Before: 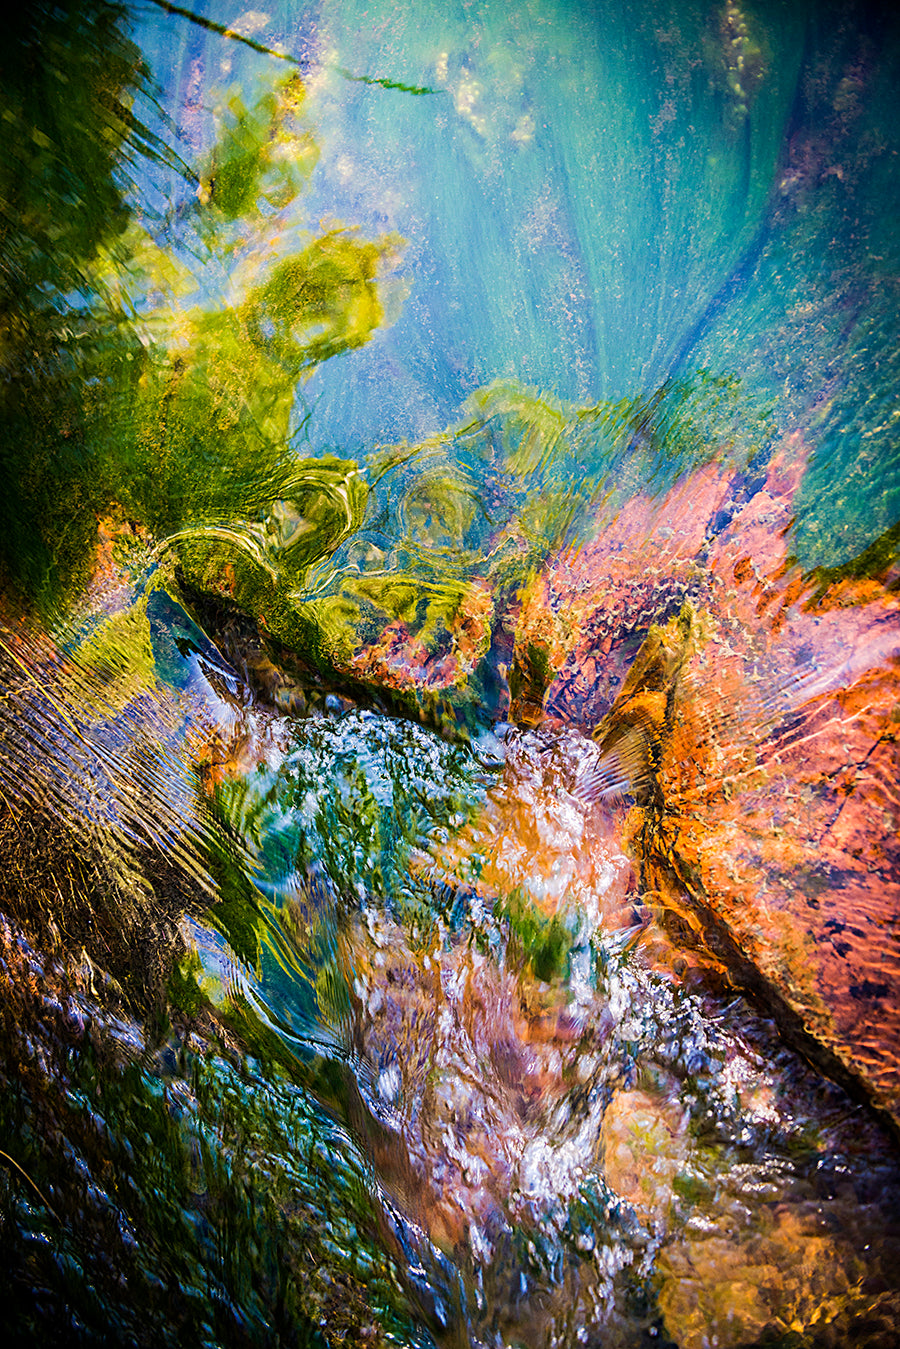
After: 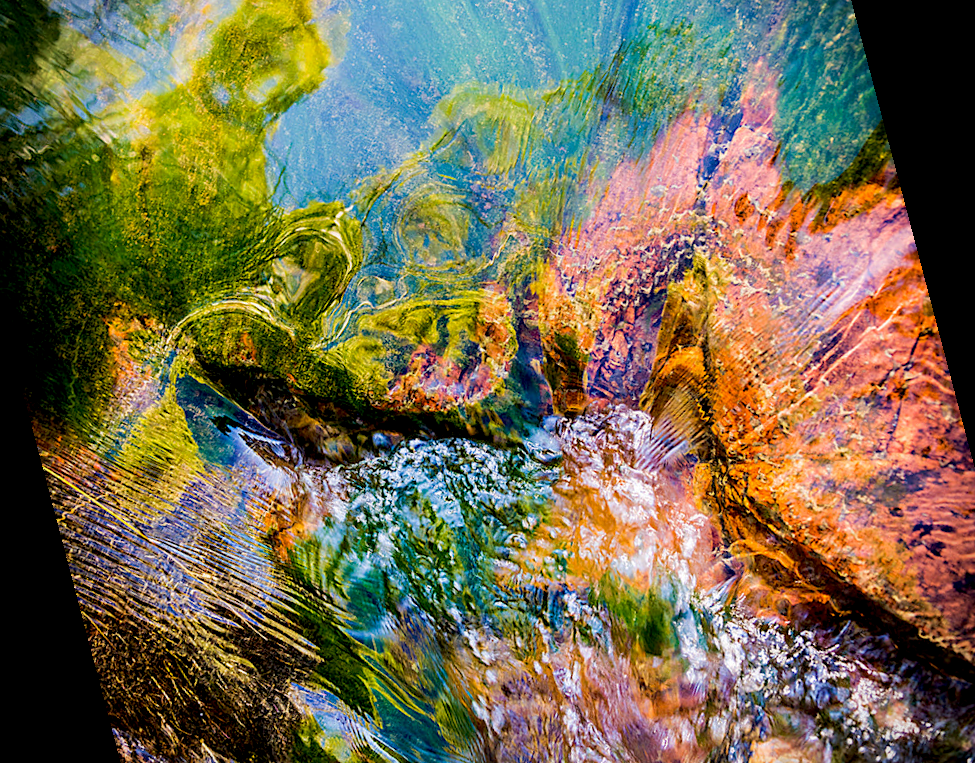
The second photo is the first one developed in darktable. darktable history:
vignetting: fall-off start 91.19%
rotate and perspective: rotation -14.8°, crop left 0.1, crop right 0.903, crop top 0.25, crop bottom 0.748
exposure: black level correction 0.011, compensate highlight preservation false
